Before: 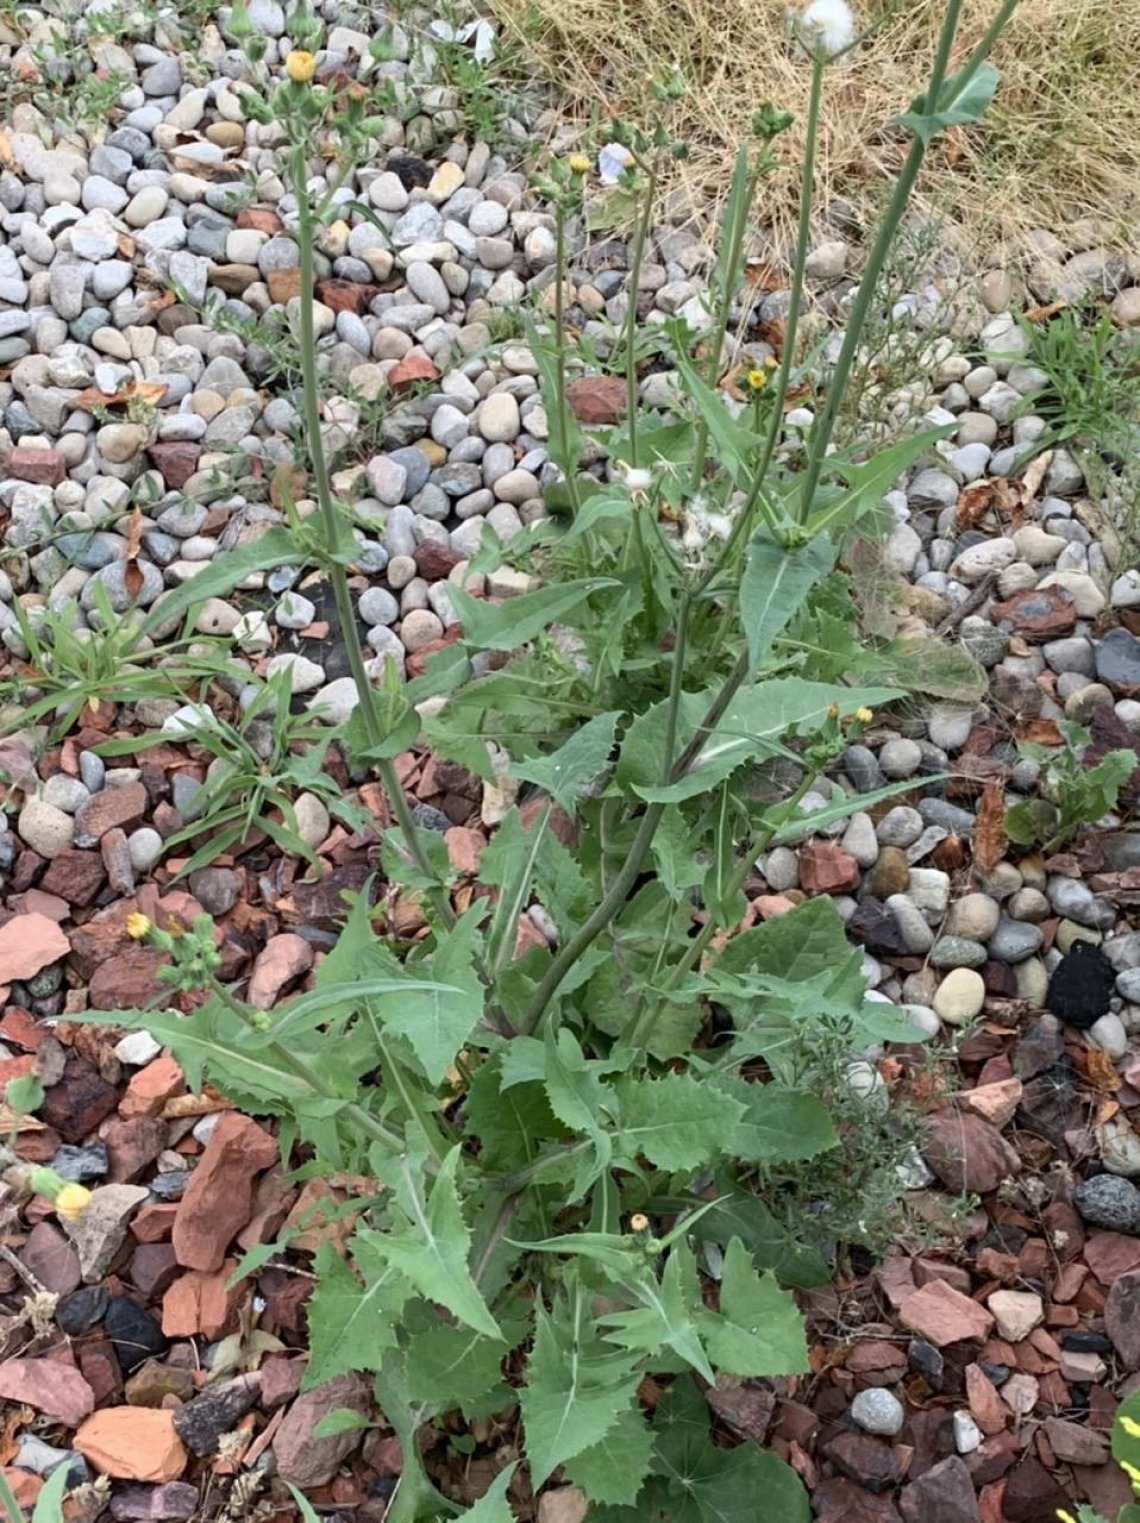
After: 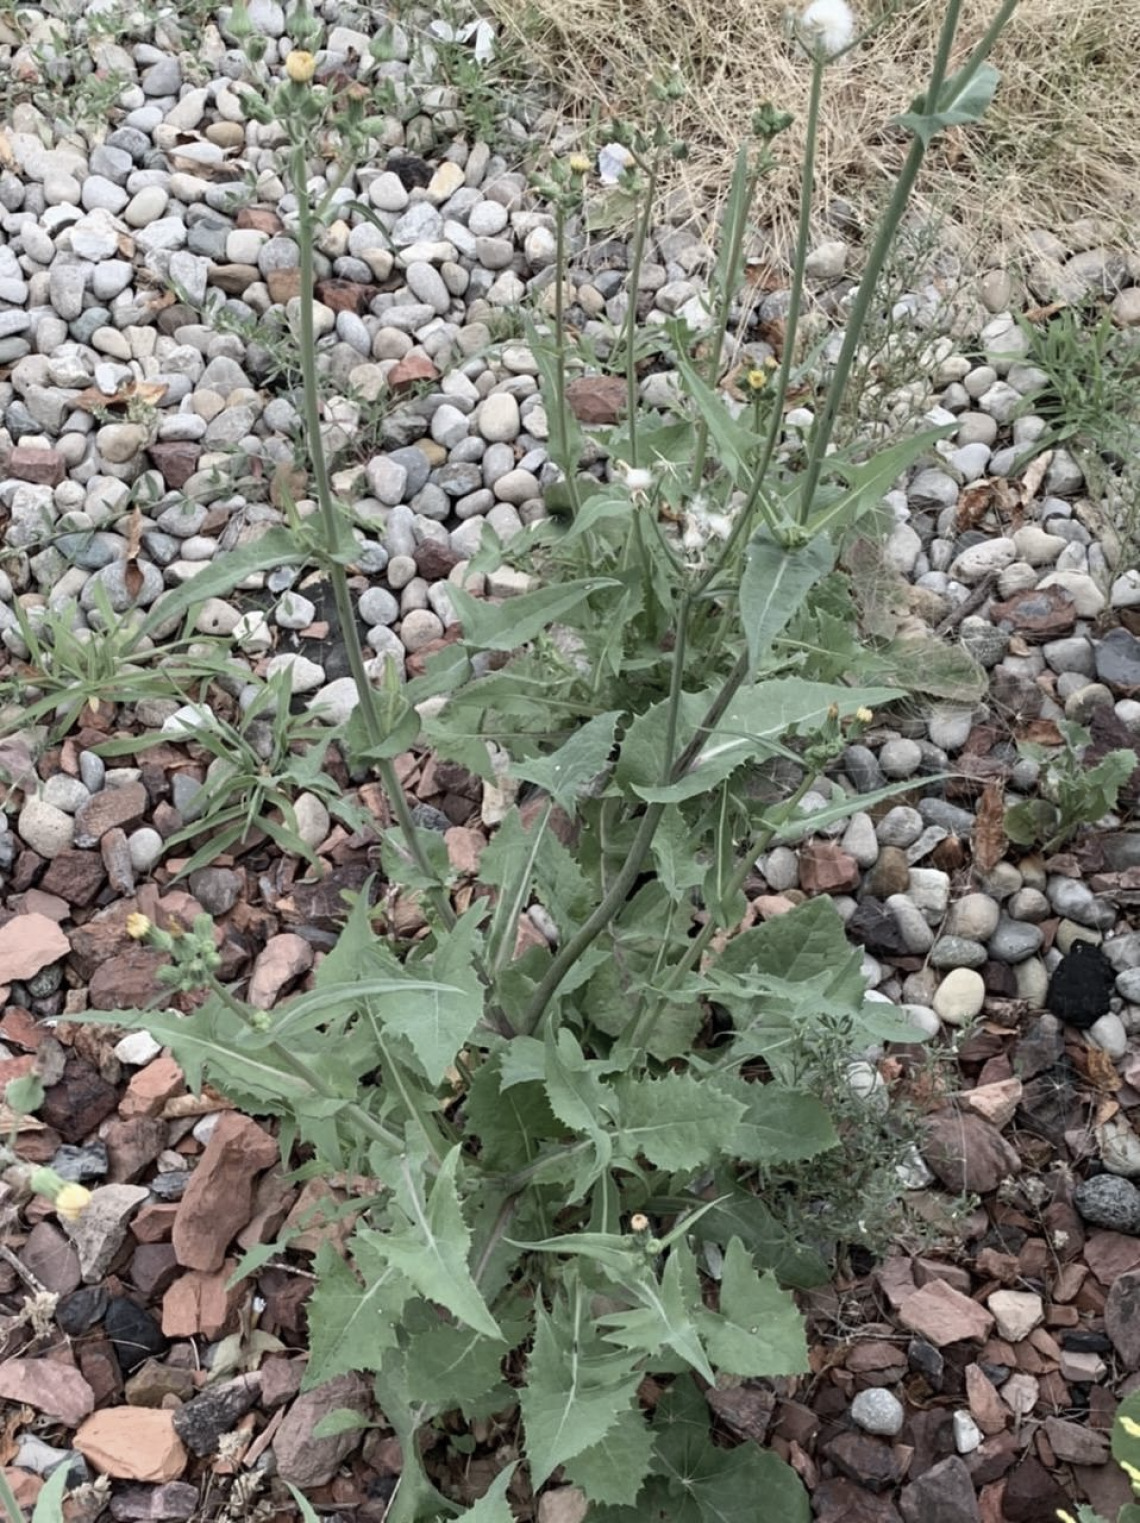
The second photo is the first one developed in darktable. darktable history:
color correction: saturation 0.57
exposure: compensate highlight preservation false
